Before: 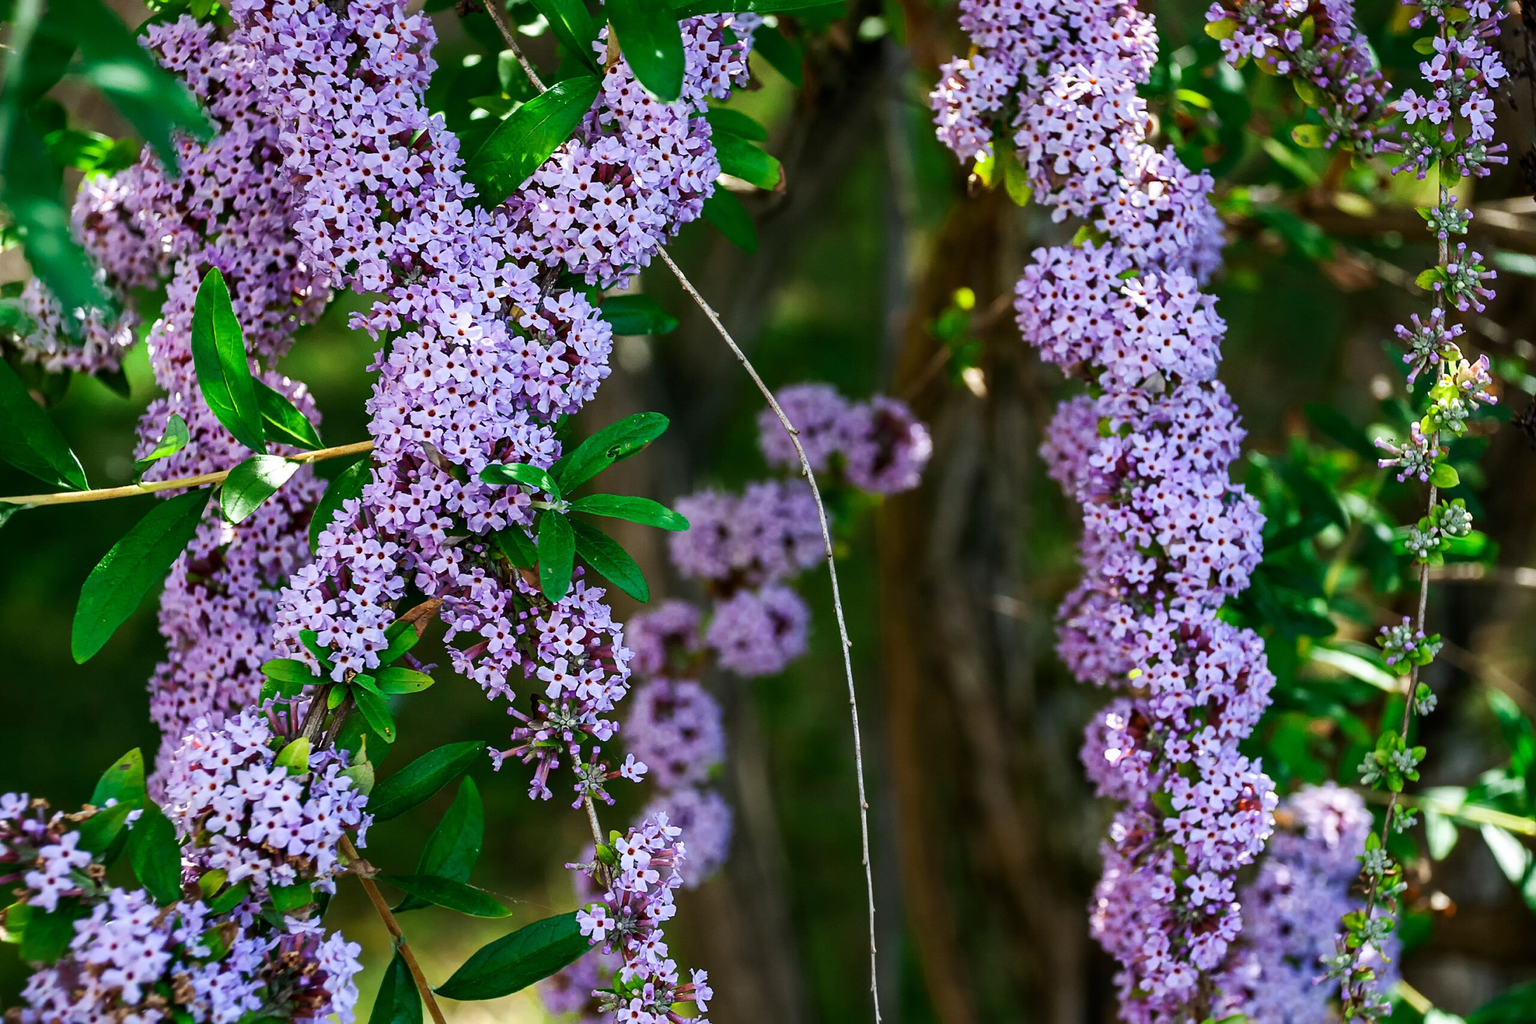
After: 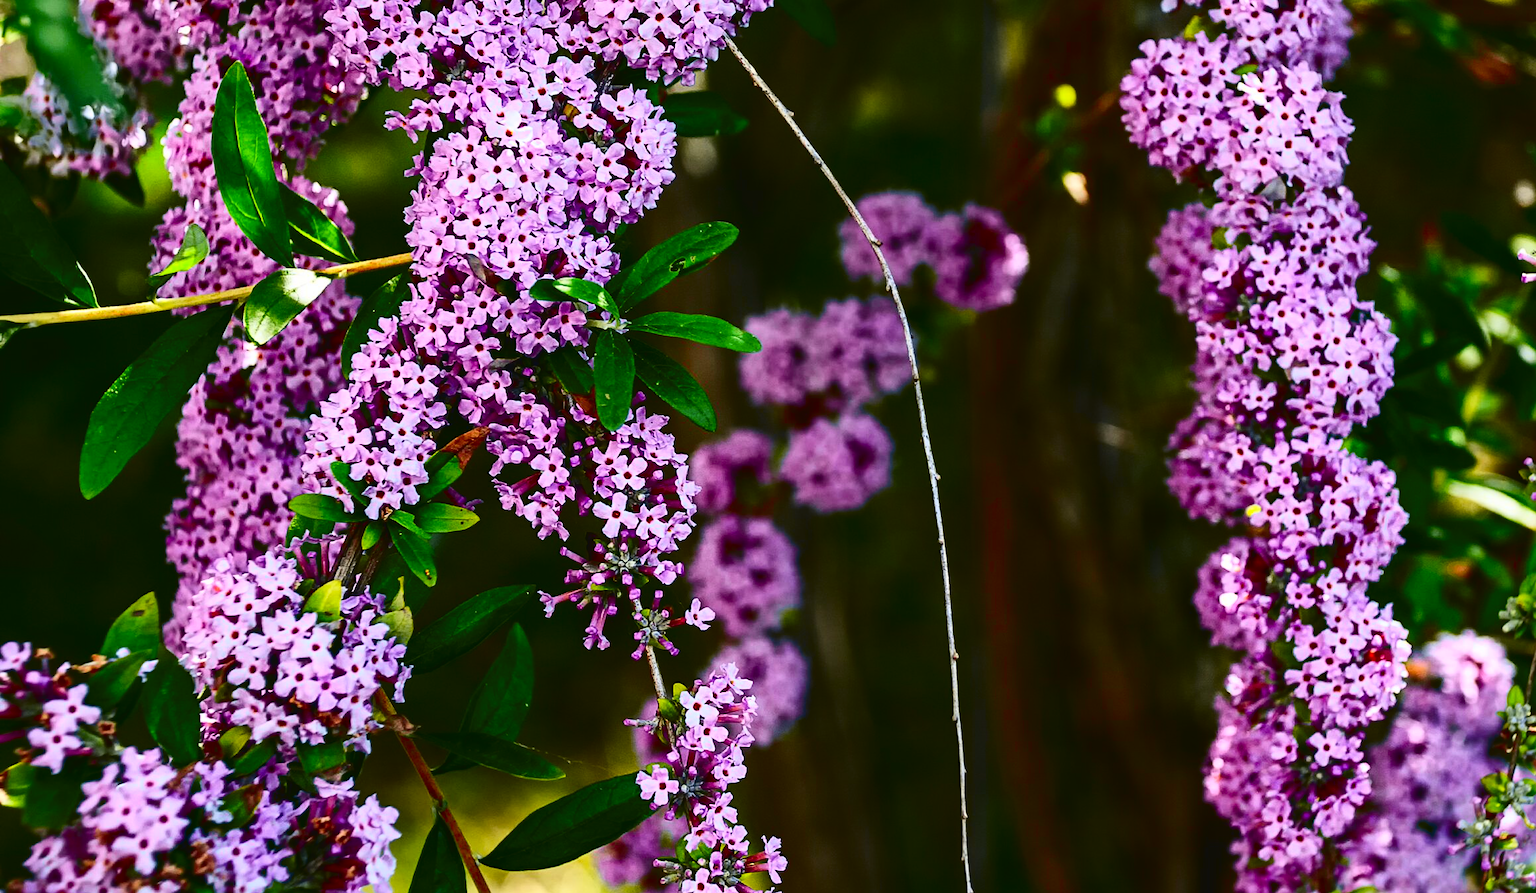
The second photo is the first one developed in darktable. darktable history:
crop: top 20.719%, right 9.398%, bottom 0.21%
tone curve: curves: ch0 [(0, 0.036) (0.119, 0.115) (0.466, 0.498) (0.715, 0.767) (0.817, 0.865) (1, 0.998)]; ch1 [(0, 0) (0.377, 0.416) (0.44, 0.461) (0.487, 0.49) (0.514, 0.517) (0.536, 0.577) (0.66, 0.724) (1, 1)]; ch2 [(0, 0) (0.38, 0.405) (0.463, 0.443) (0.492, 0.486) (0.526, 0.541) (0.578, 0.598) (0.653, 0.698) (1, 1)], color space Lab, independent channels, preserve colors none
contrast brightness saturation: contrast 0.19, brightness -0.102, saturation 0.207
